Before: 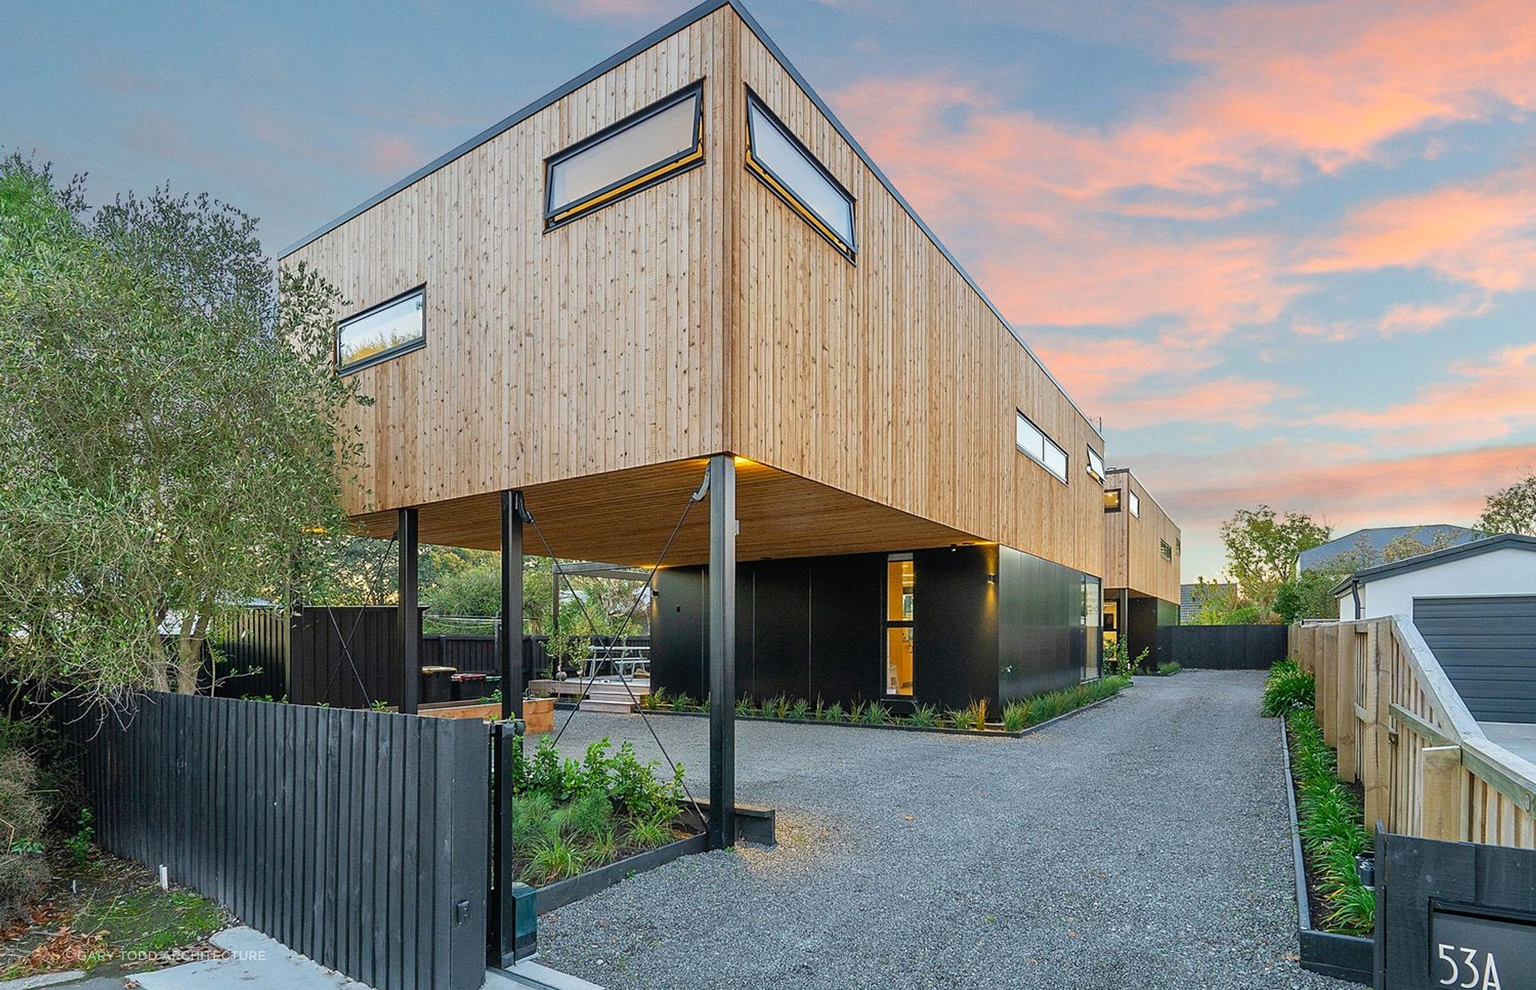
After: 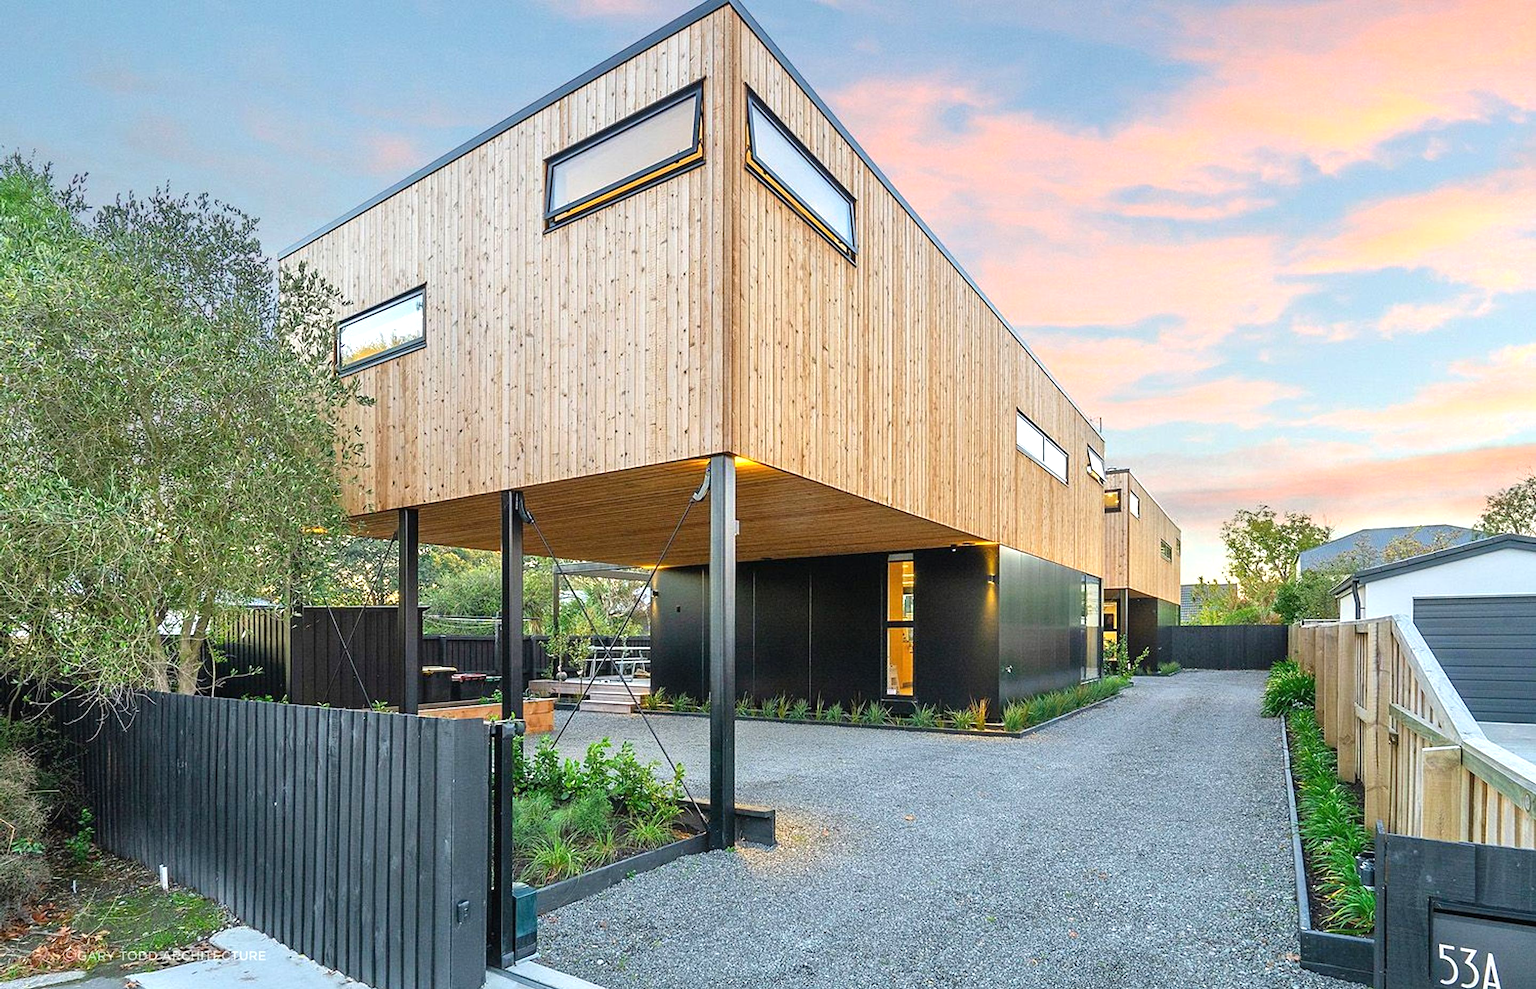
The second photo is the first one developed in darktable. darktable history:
exposure: black level correction 0, exposure 0.596 EV, compensate exposure bias true, compensate highlight preservation false
